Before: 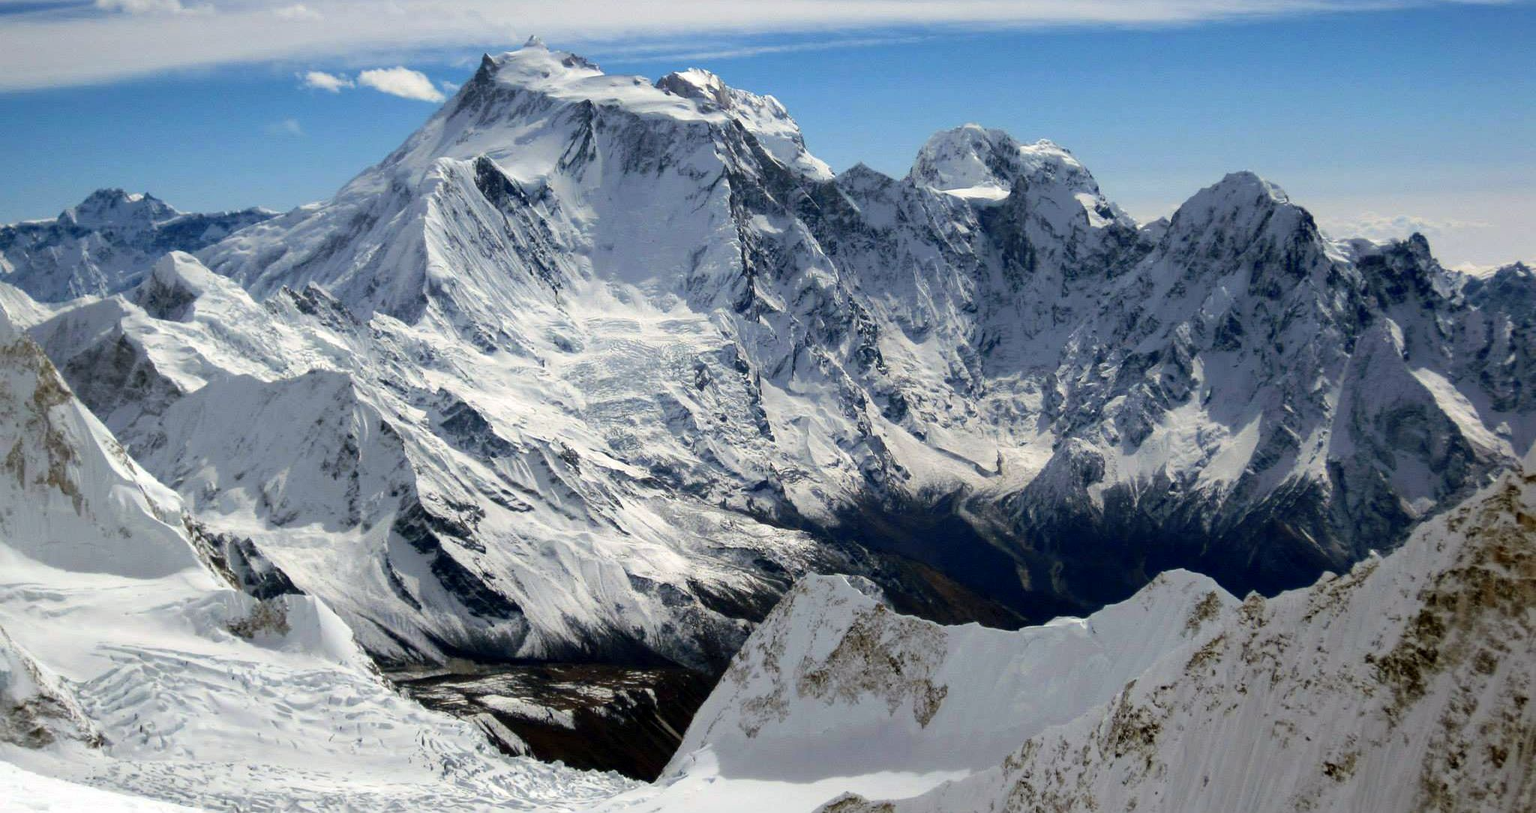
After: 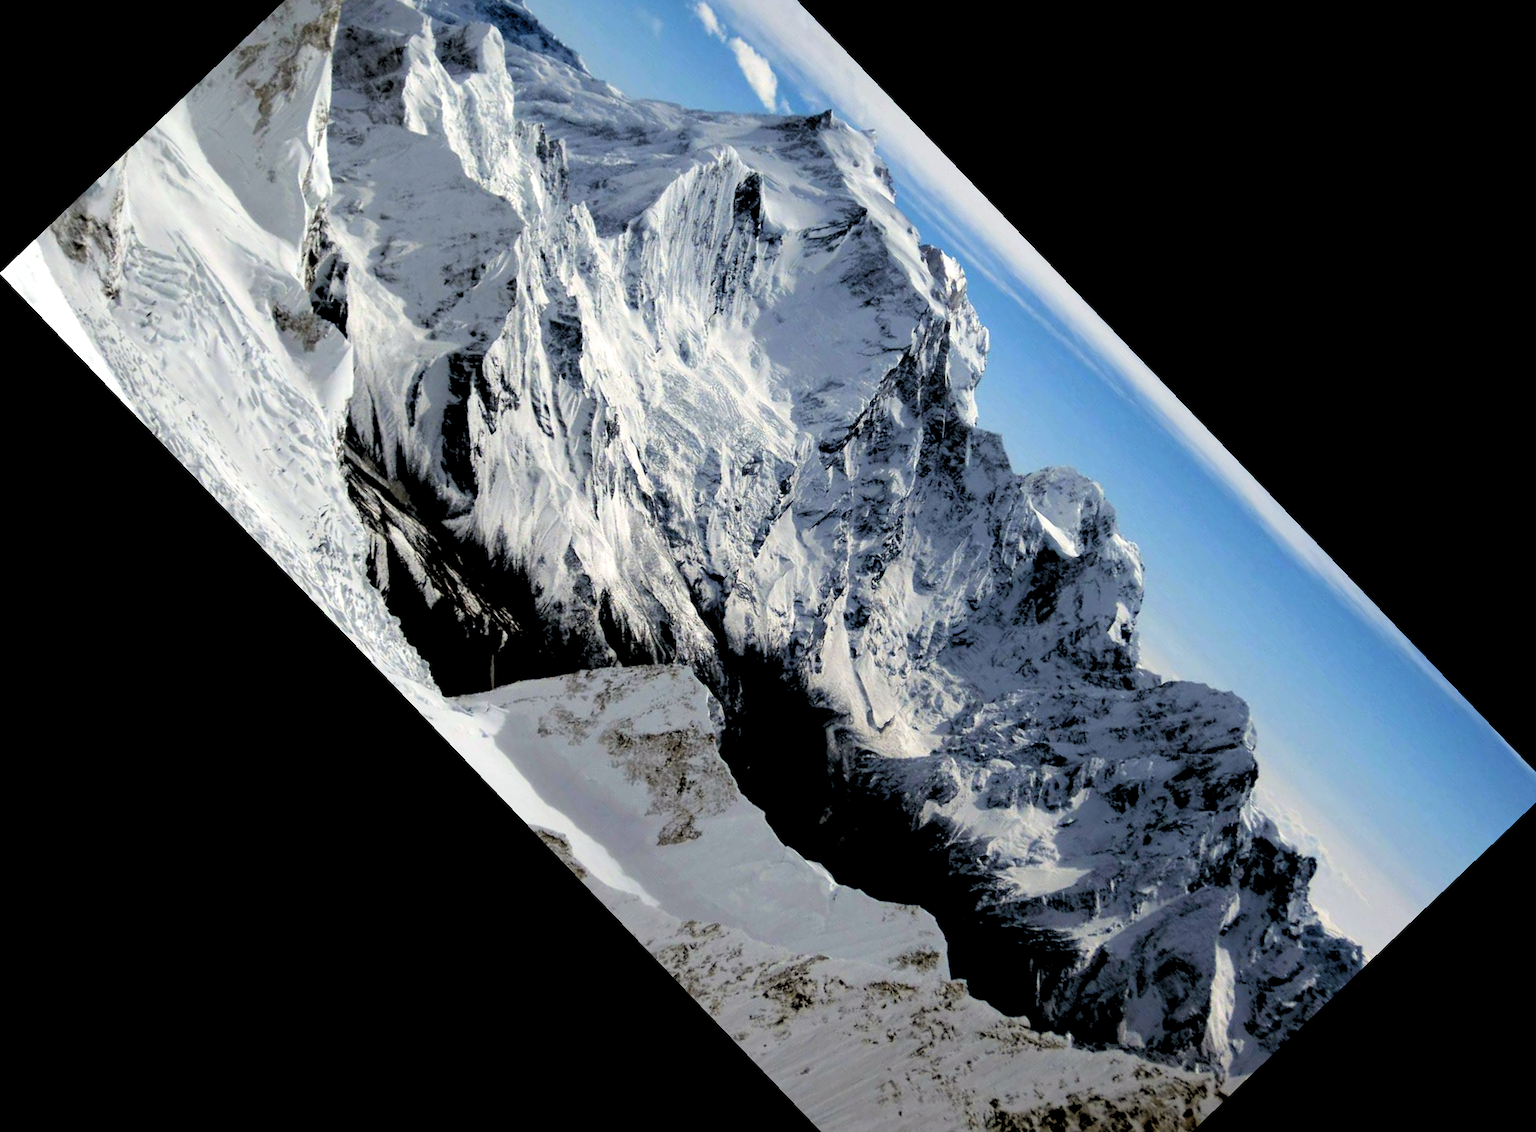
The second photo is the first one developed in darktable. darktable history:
rgb levels: levels [[0.029, 0.461, 0.922], [0, 0.5, 1], [0, 0.5, 1]]
crop and rotate: angle -46.26°, top 16.234%, right 0.912%, bottom 11.704%
